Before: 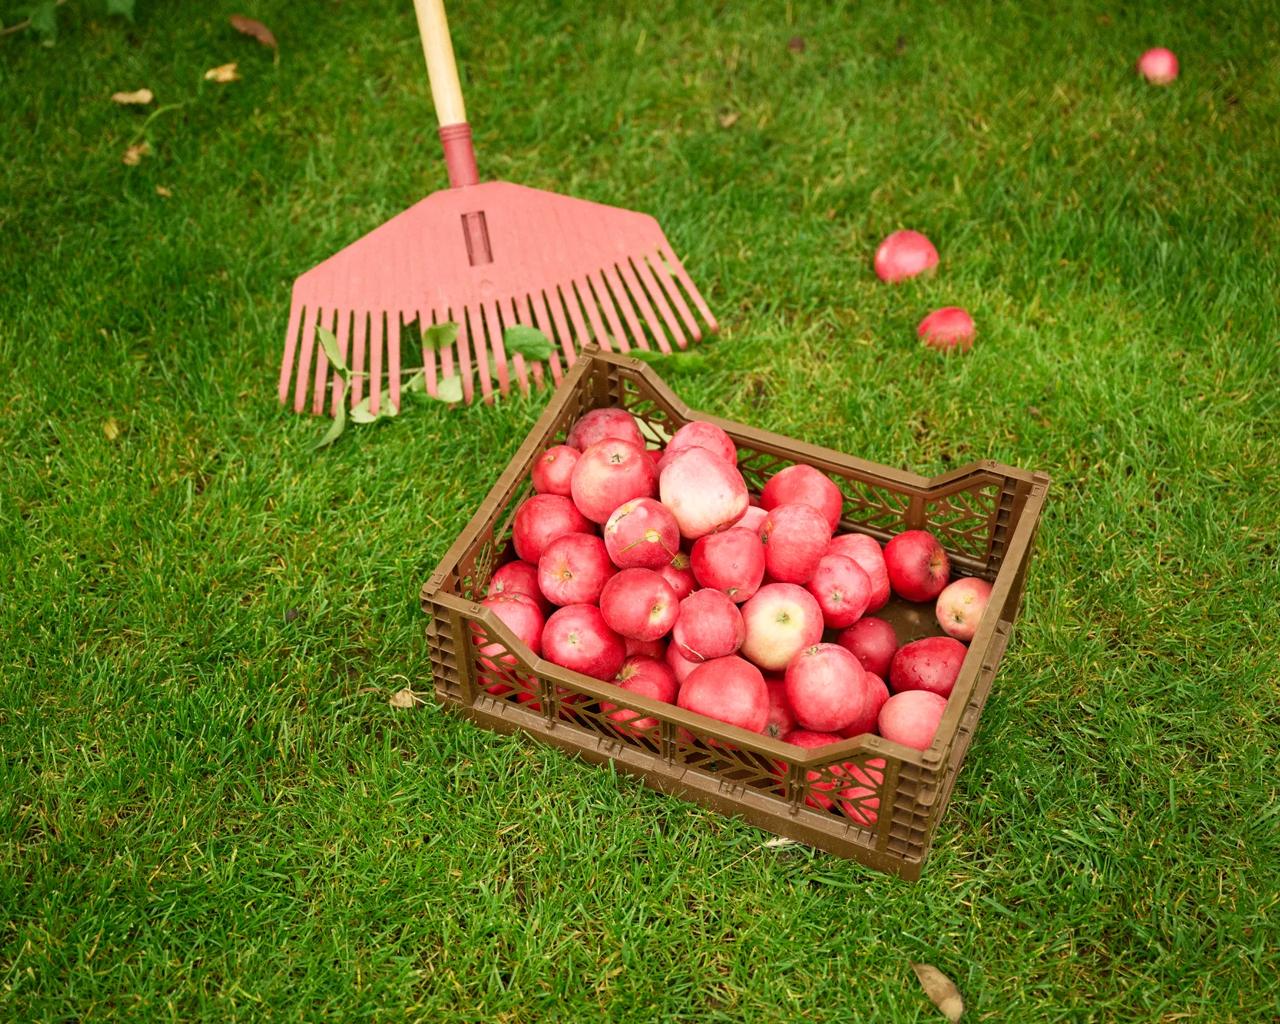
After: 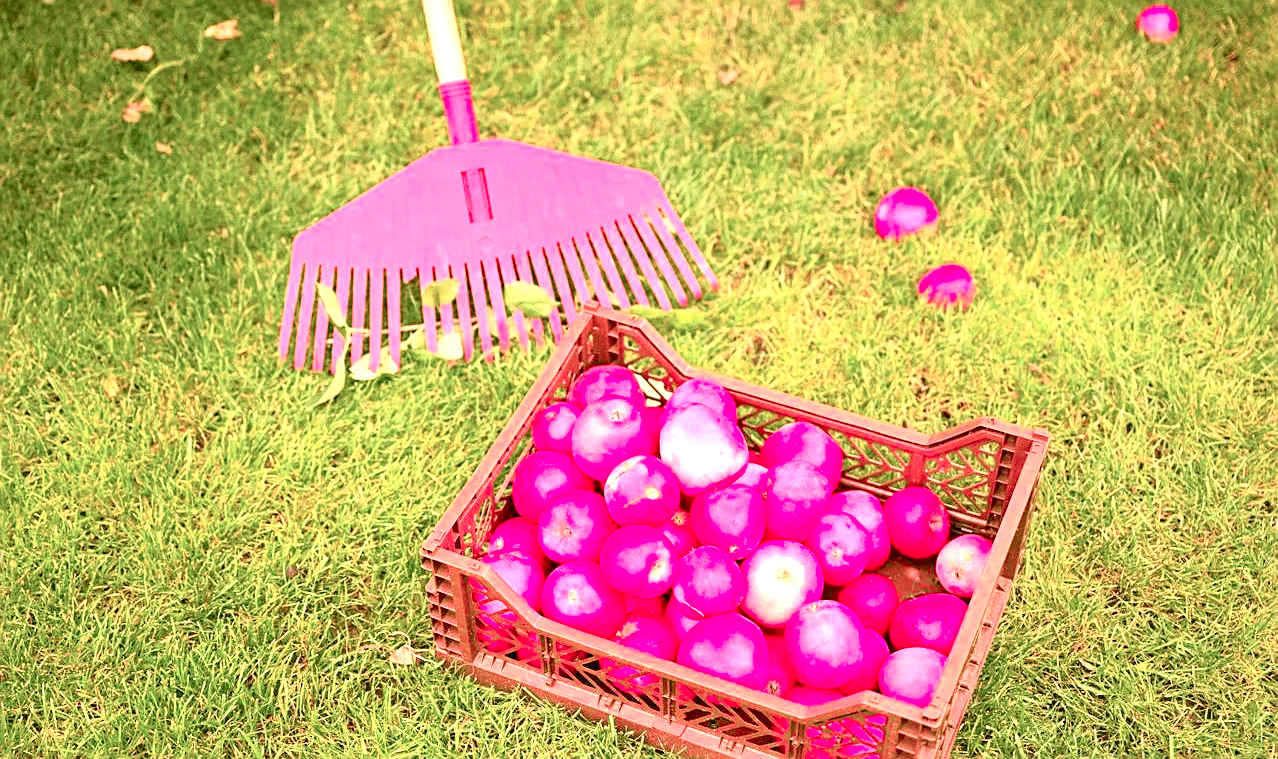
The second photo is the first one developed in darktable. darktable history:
tone equalizer: -8 EV -1.1 EV, -7 EV -0.973 EV, -6 EV -0.862 EV, -5 EV -0.56 EV, -3 EV 0.577 EV, -2 EV 0.862 EV, -1 EV 1 EV, +0 EV 1.06 EV, smoothing diameter 24.89%, edges refinement/feathering 8.4, preserve details guided filter
crop: top 4.287%, bottom 21.564%
color balance rgb: perceptual saturation grading › global saturation -32.64%
exposure: exposure 0.494 EV, compensate highlight preservation false
sharpen: on, module defaults
tone curve: curves: ch0 [(0, 0.021) (0.049, 0.044) (0.152, 0.14) (0.328, 0.377) (0.473, 0.543) (0.663, 0.734) (0.84, 0.899) (1, 0.969)]; ch1 [(0, 0) (0.302, 0.331) (0.427, 0.433) (0.472, 0.47) (0.502, 0.503) (0.527, 0.524) (0.564, 0.591) (0.602, 0.632) (0.677, 0.701) (0.859, 0.885) (1, 1)]; ch2 [(0, 0) (0.33, 0.301) (0.447, 0.44) (0.487, 0.496) (0.502, 0.516) (0.535, 0.563) (0.565, 0.6) (0.618, 0.629) (1, 1)], color space Lab, independent channels, preserve colors none
color correction: highlights a* 19.4, highlights b* -11.88, saturation 1.7
